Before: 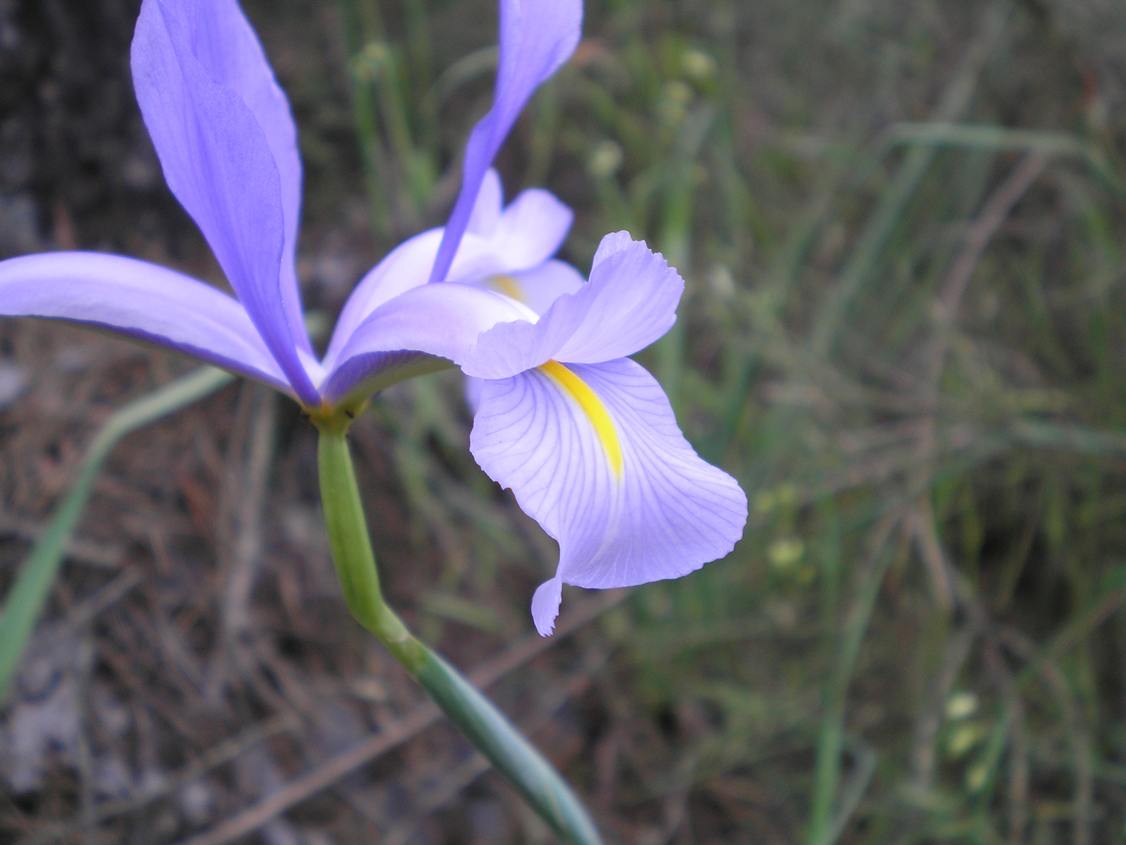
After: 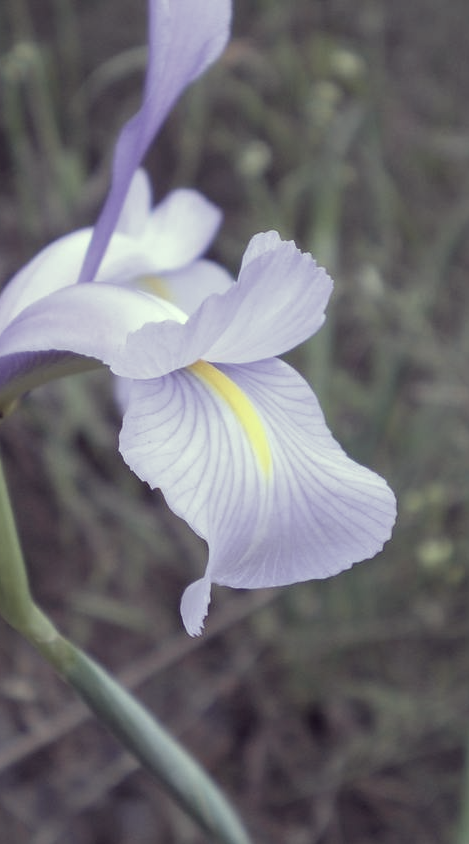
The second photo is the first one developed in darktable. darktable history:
crop: left 31.229%, right 27.105%
exposure: compensate highlight preservation false
color correction: highlights a* -20.17, highlights b* 20.27, shadows a* 20.03, shadows b* -20.46, saturation 0.43
